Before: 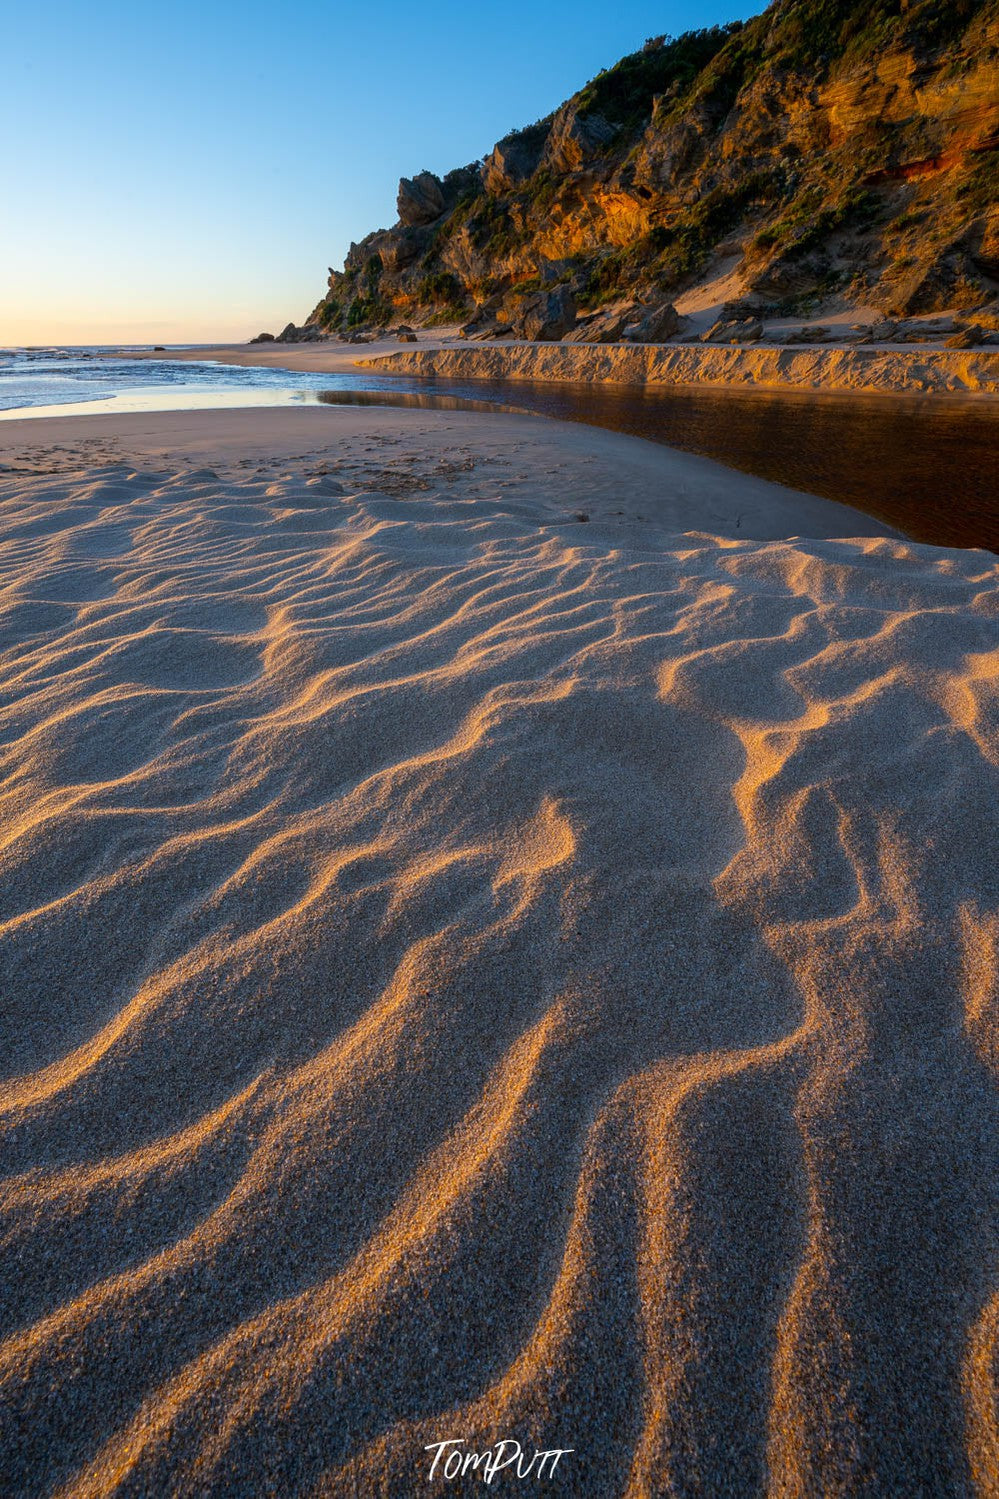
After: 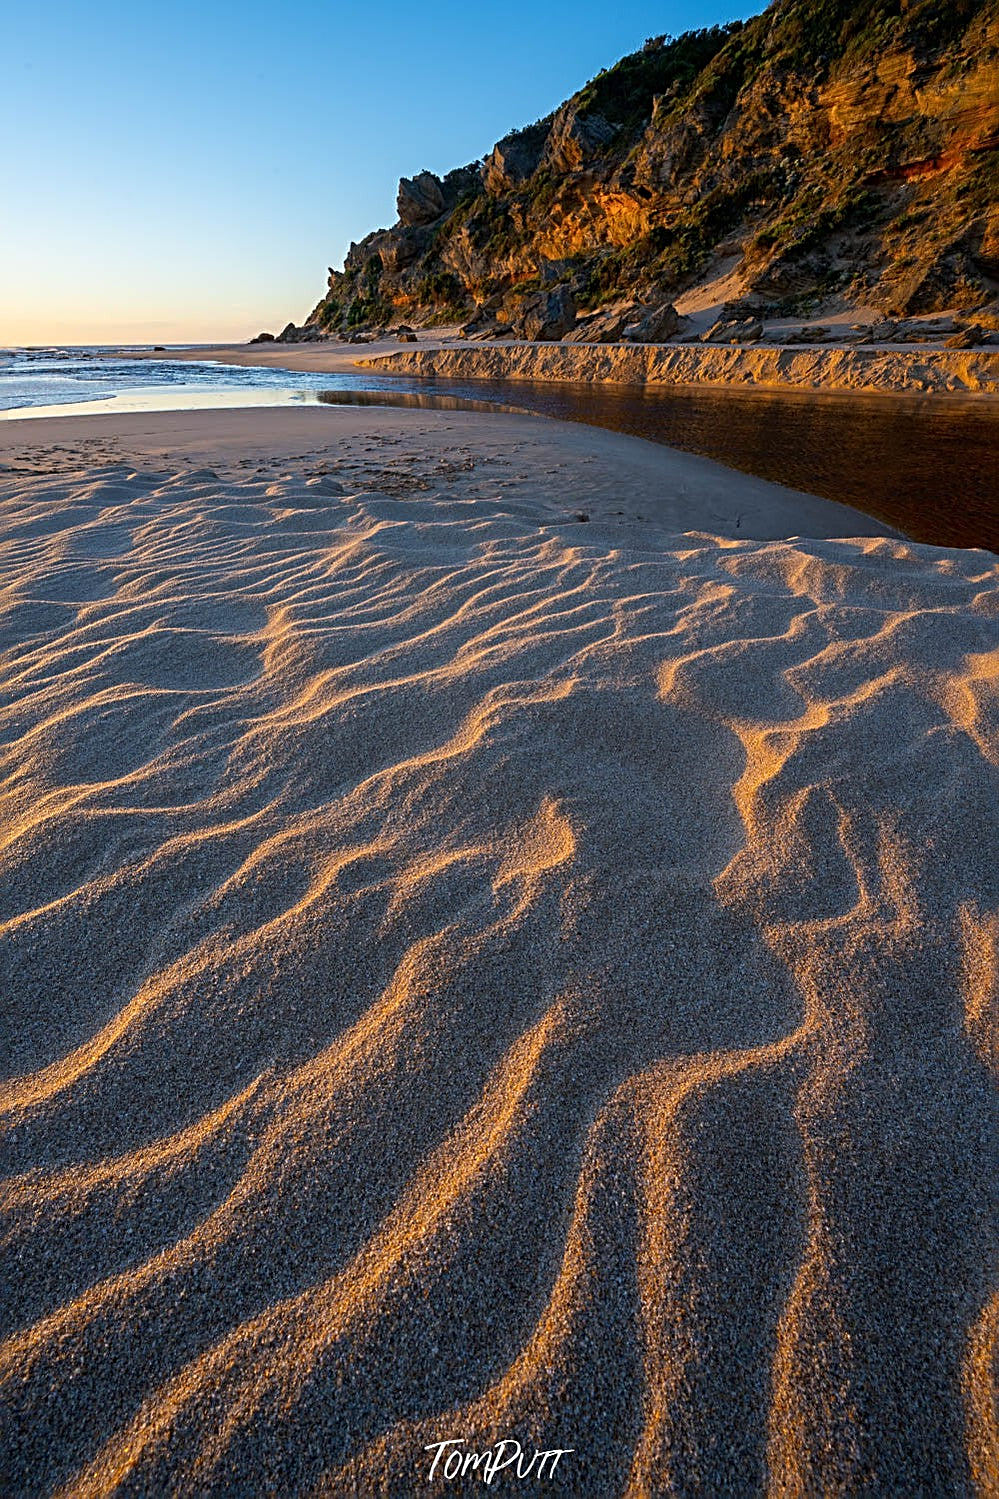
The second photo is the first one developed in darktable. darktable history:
sharpen: radius 2.985, amount 0.763
